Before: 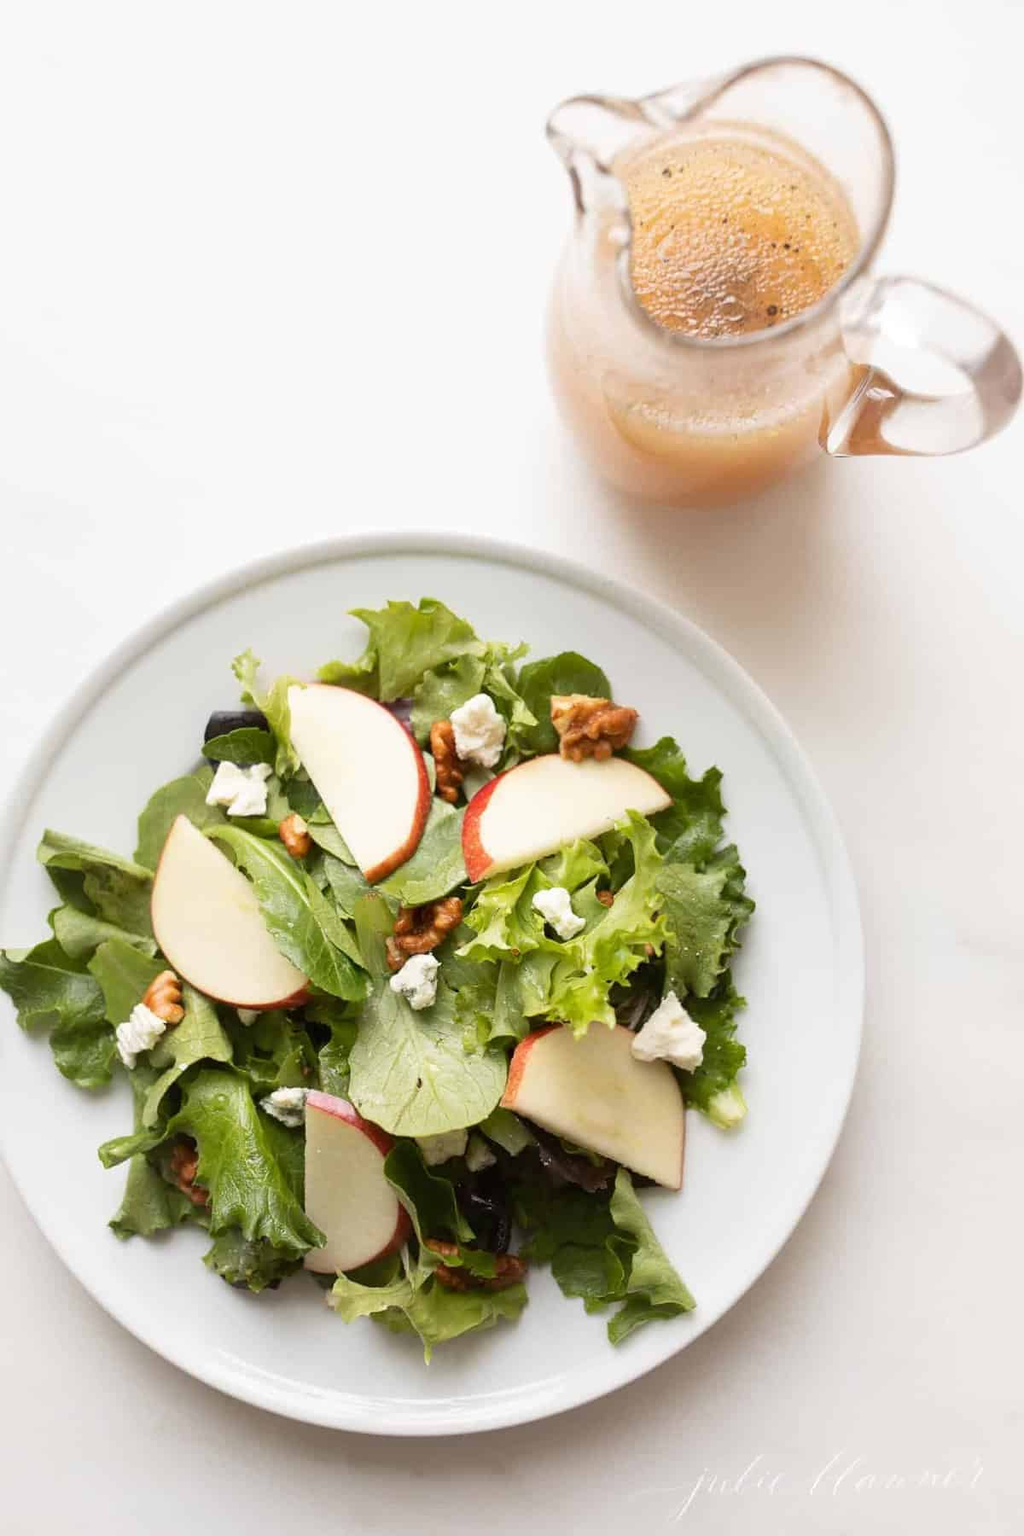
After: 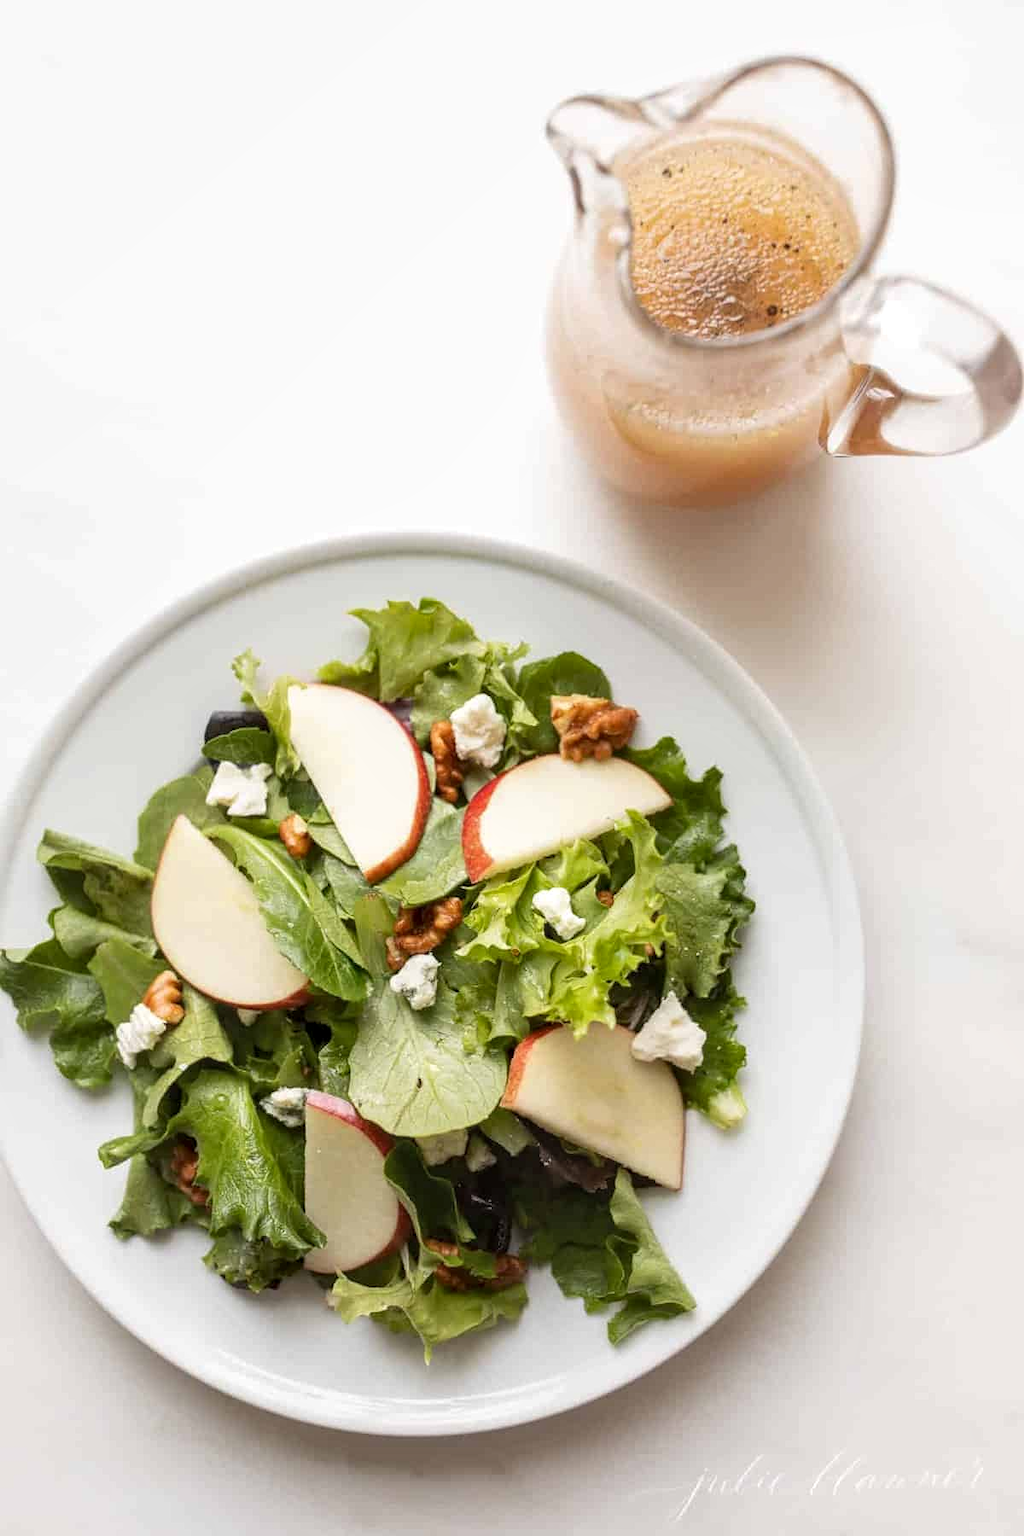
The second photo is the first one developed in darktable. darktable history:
local contrast: highlights 54%, shadows 52%, detail 130%, midtone range 0.45
